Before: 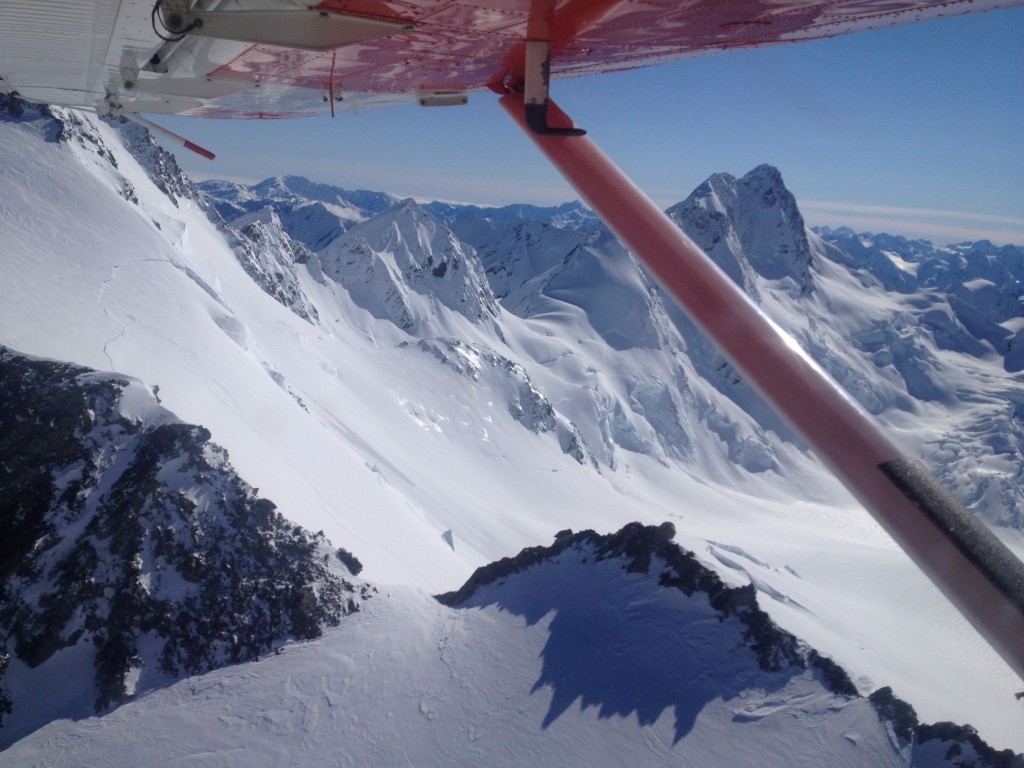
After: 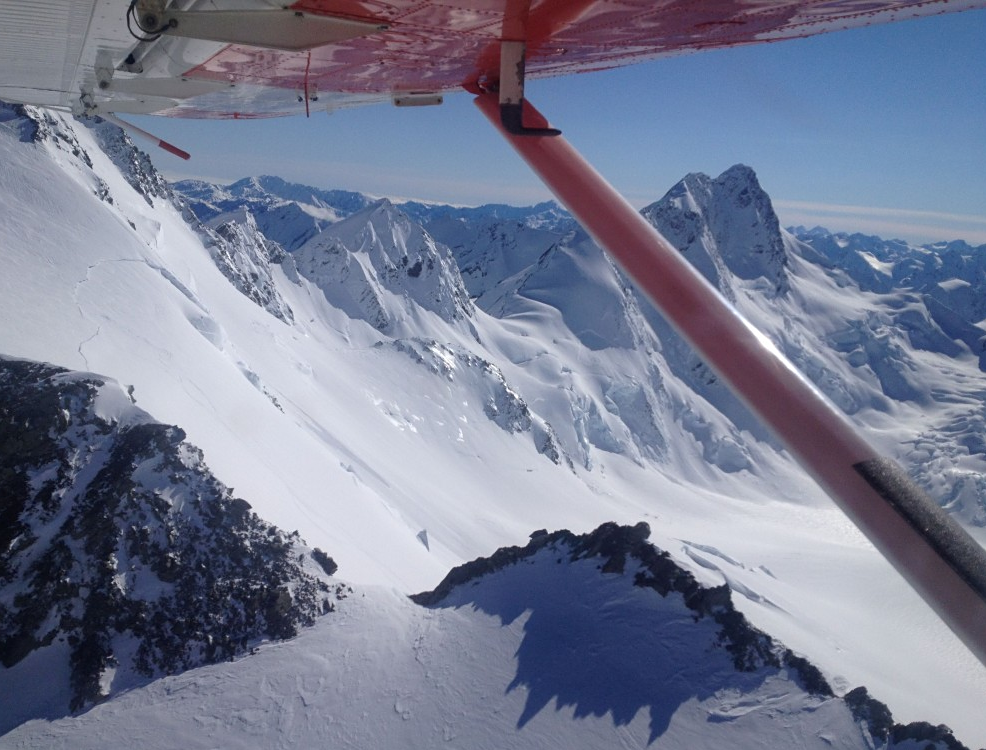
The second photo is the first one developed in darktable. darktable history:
sharpen: amount 0.2
crop and rotate: left 2.536%, right 1.107%, bottom 2.246%
